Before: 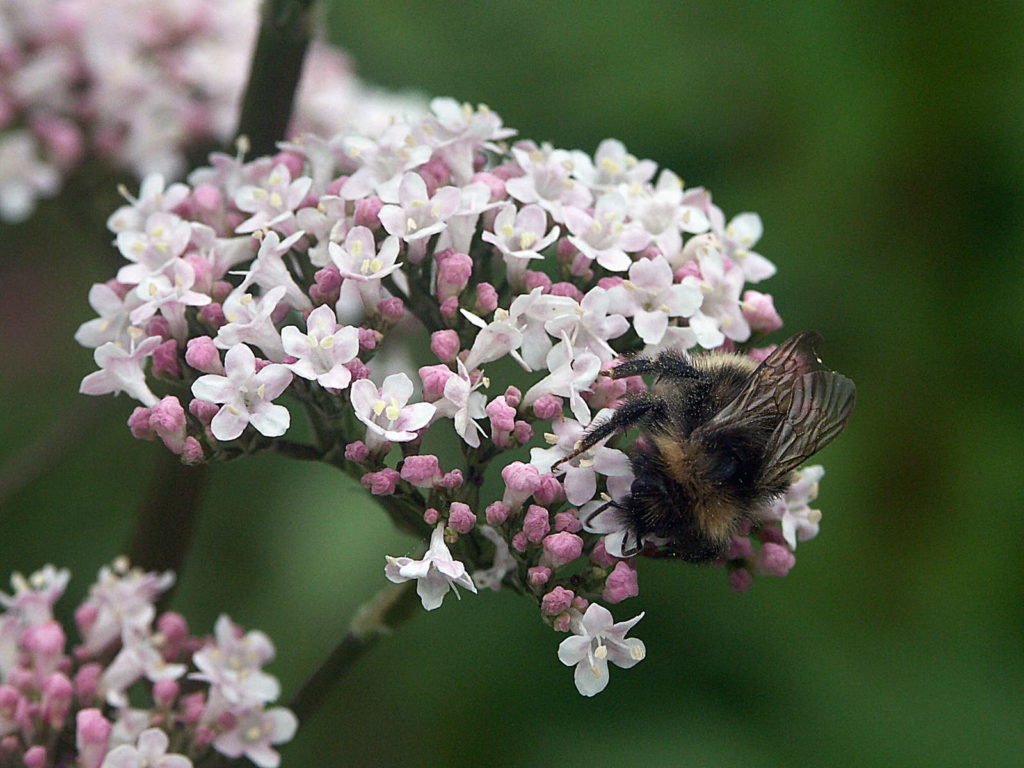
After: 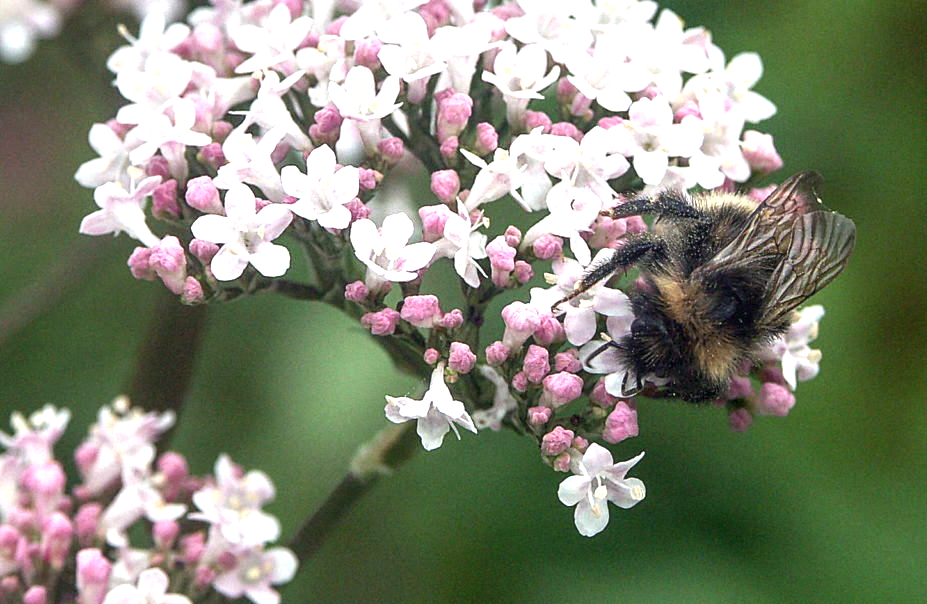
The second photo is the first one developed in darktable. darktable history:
crop: top 20.916%, right 9.437%, bottom 0.316%
rotate and perspective: automatic cropping off
local contrast: on, module defaults
exposure: exposure 1 EV, compensate highlight preservation false
